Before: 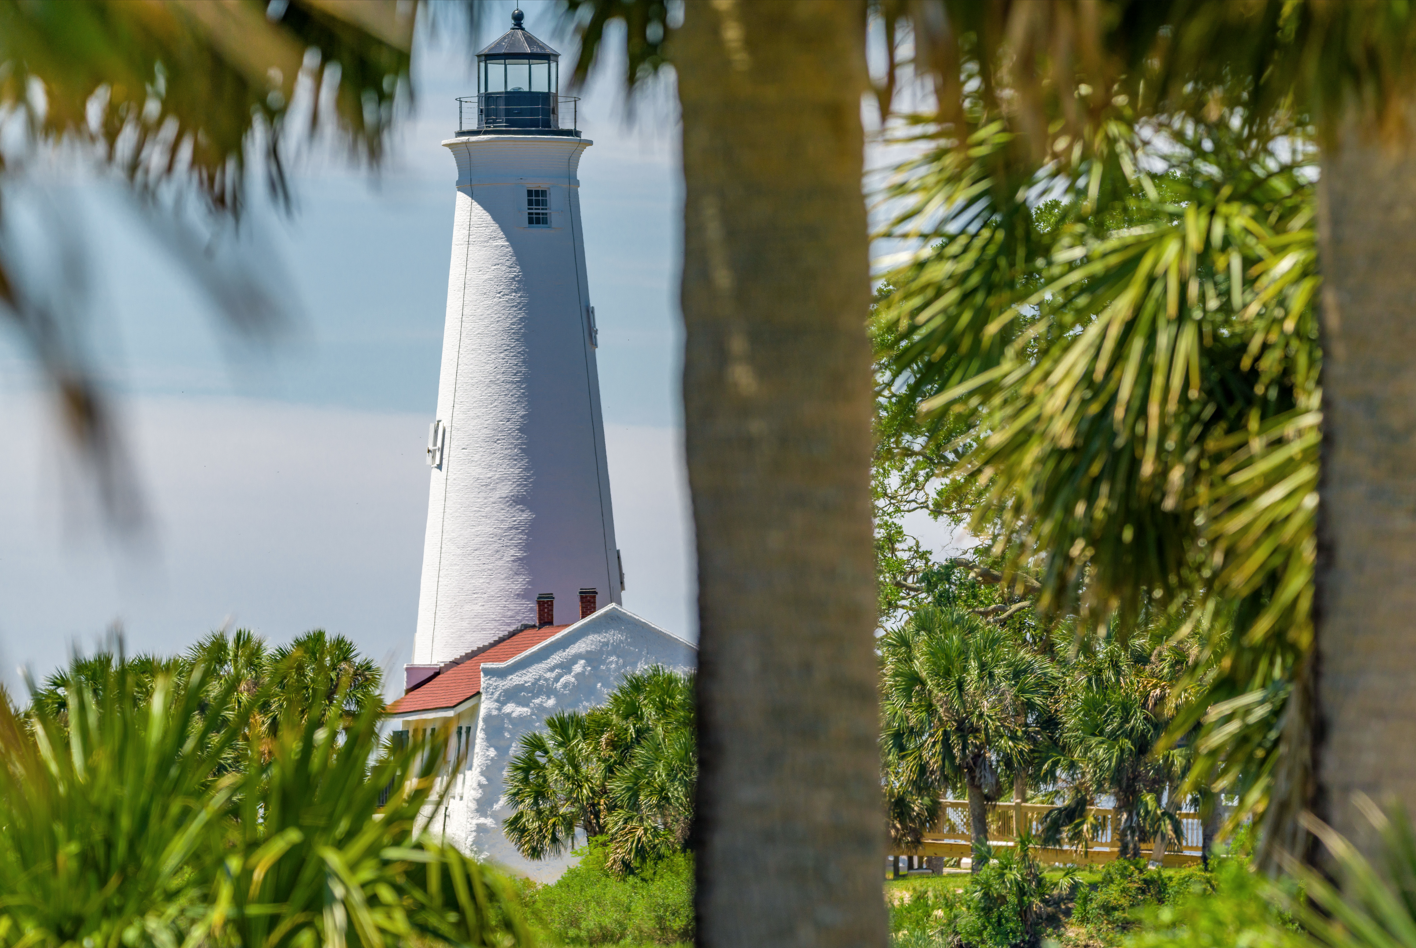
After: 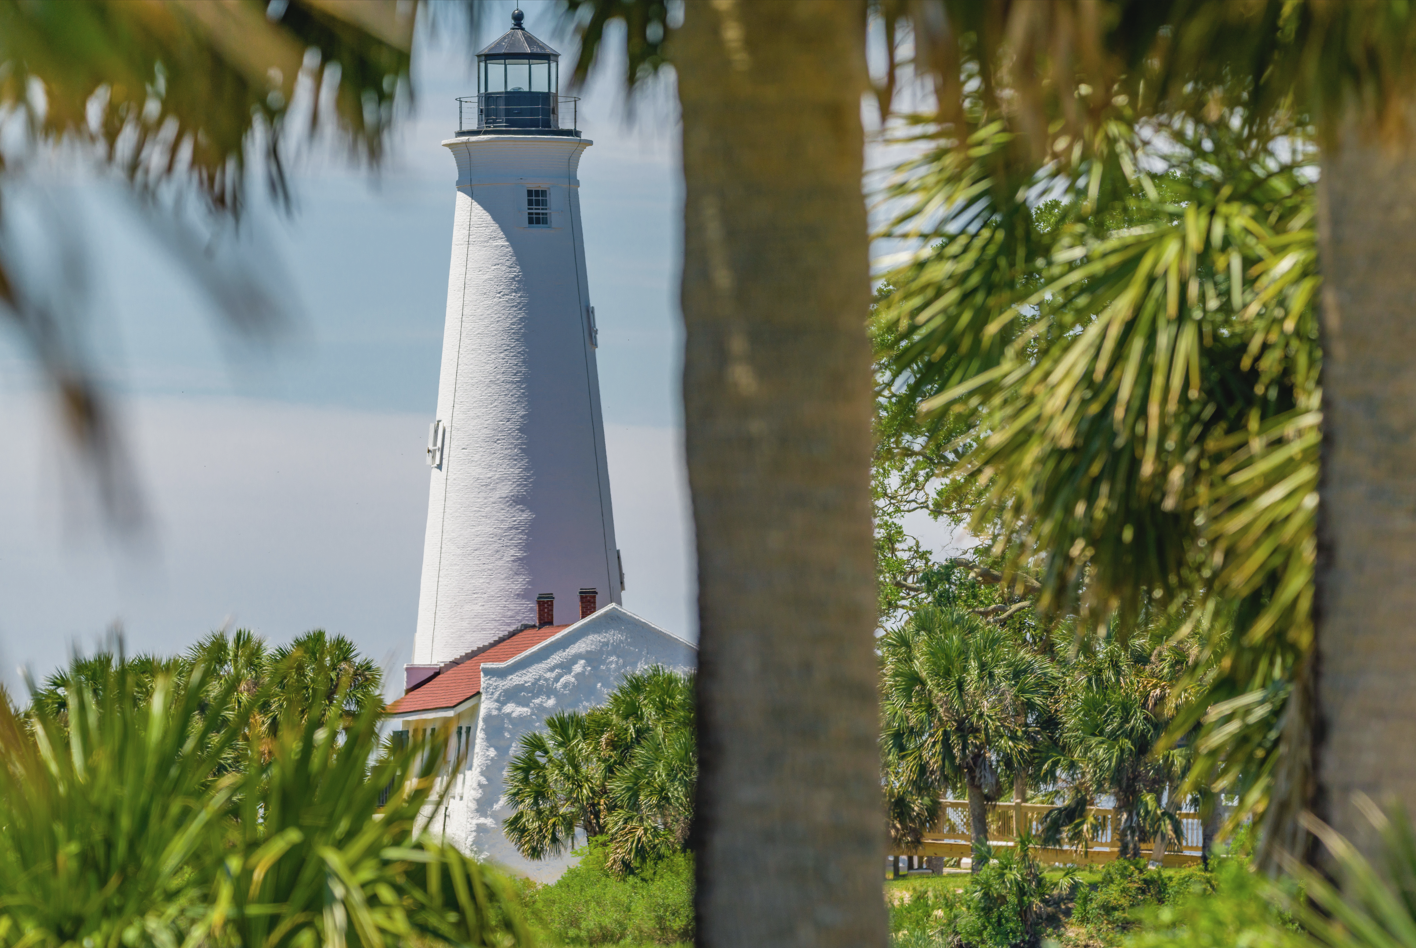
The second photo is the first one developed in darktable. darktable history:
contrast brightness saturation: contrast -0.096, saturation -0.096
